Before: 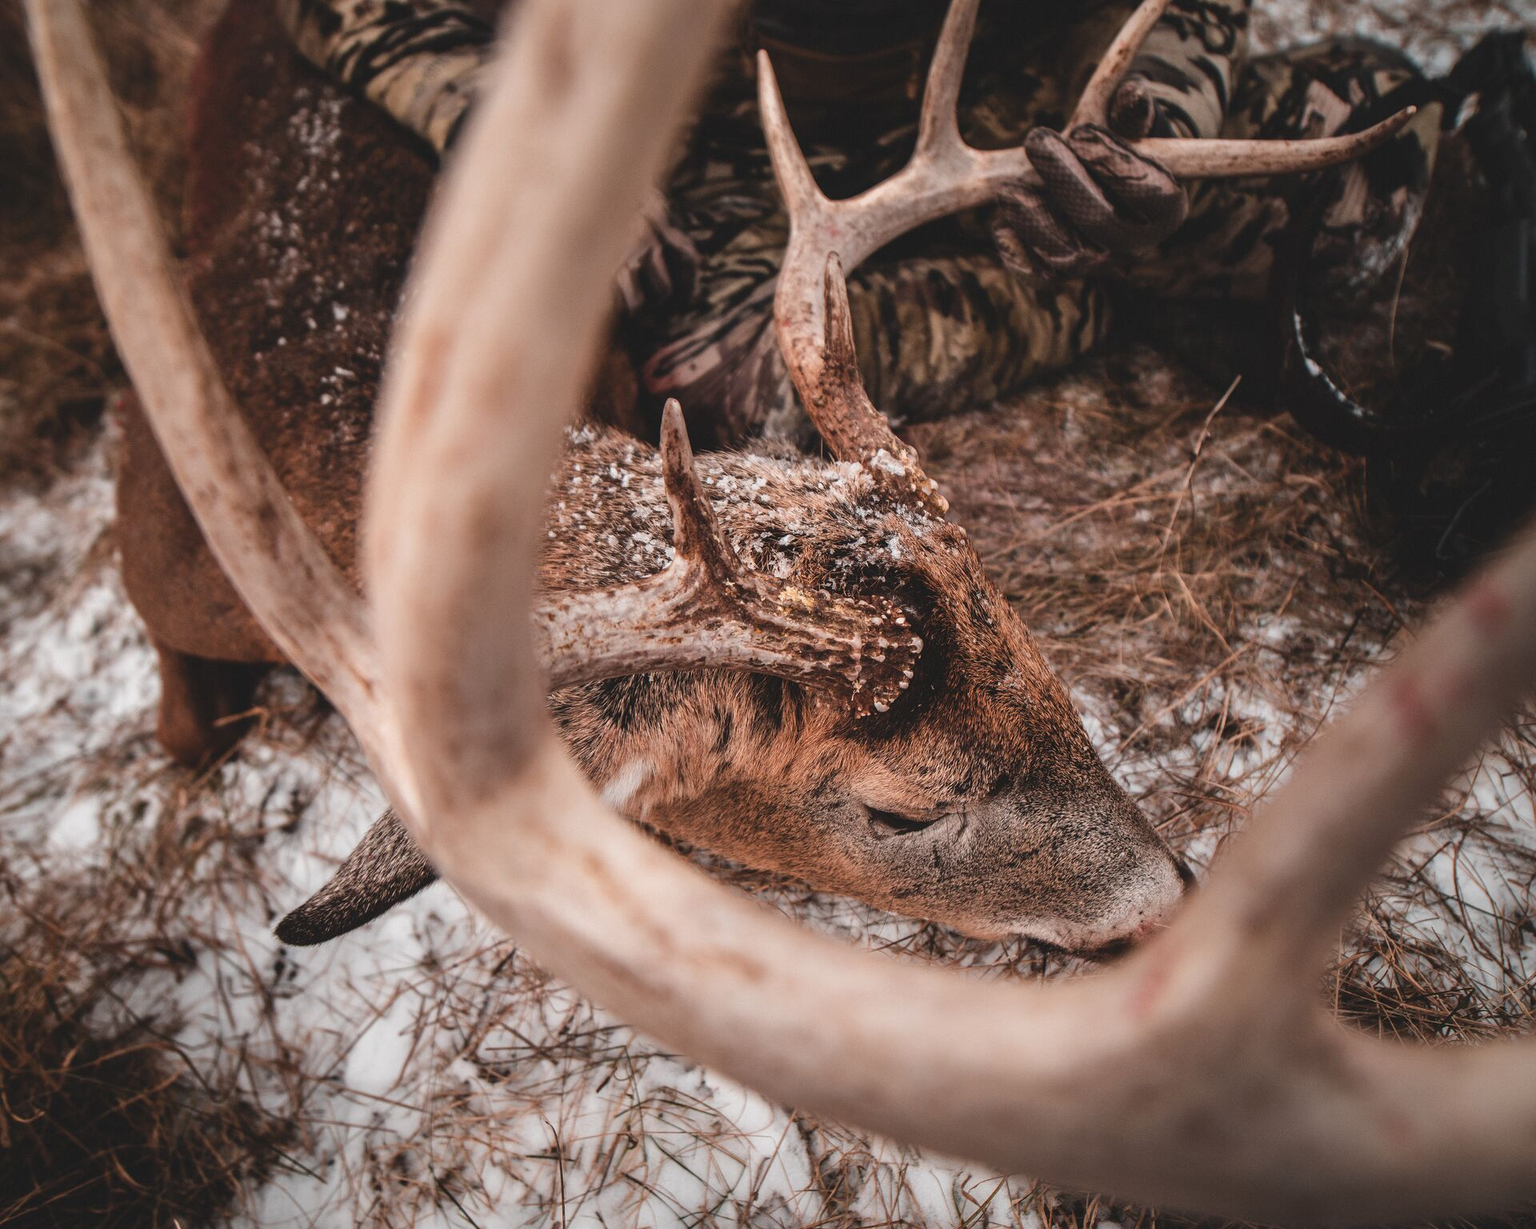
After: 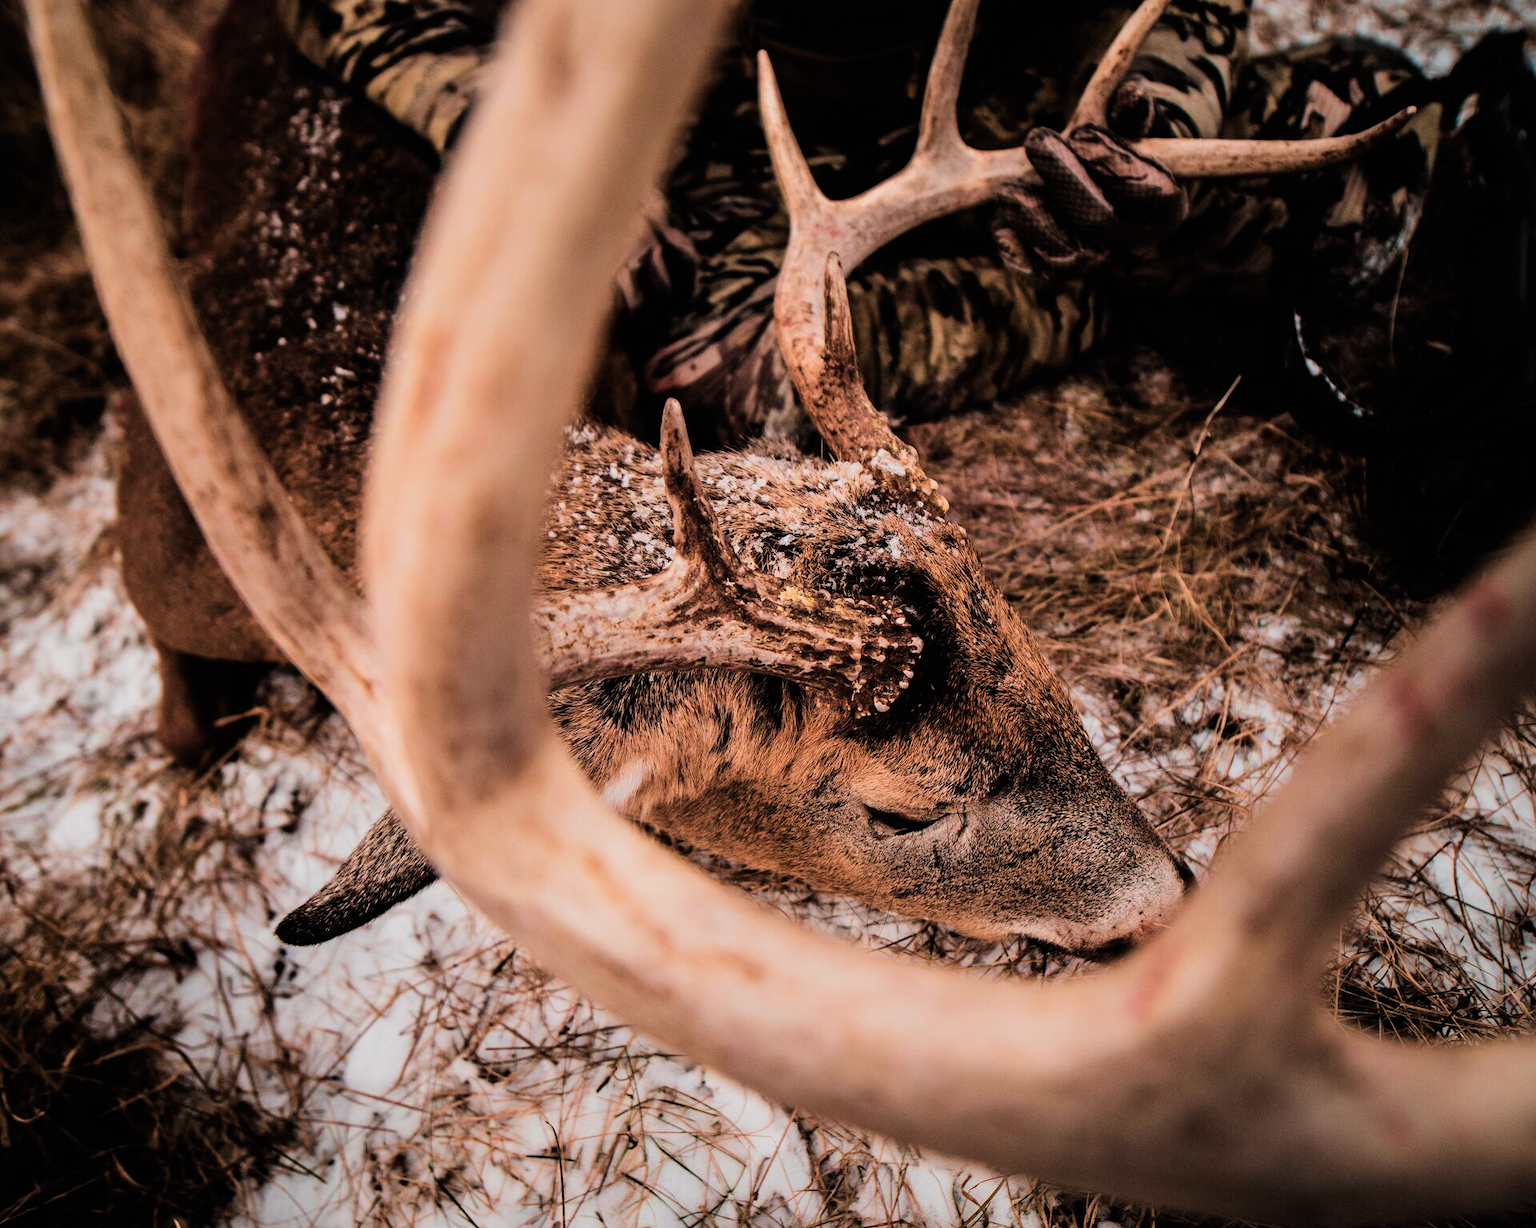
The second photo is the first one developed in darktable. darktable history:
velvia: strength 67.3%, mid-tones bias 0.976
filmic rgb: black relative exposure -4.97 EV, white relative exposure 3.98 EV, hardness 2.89, contrast 1.395
